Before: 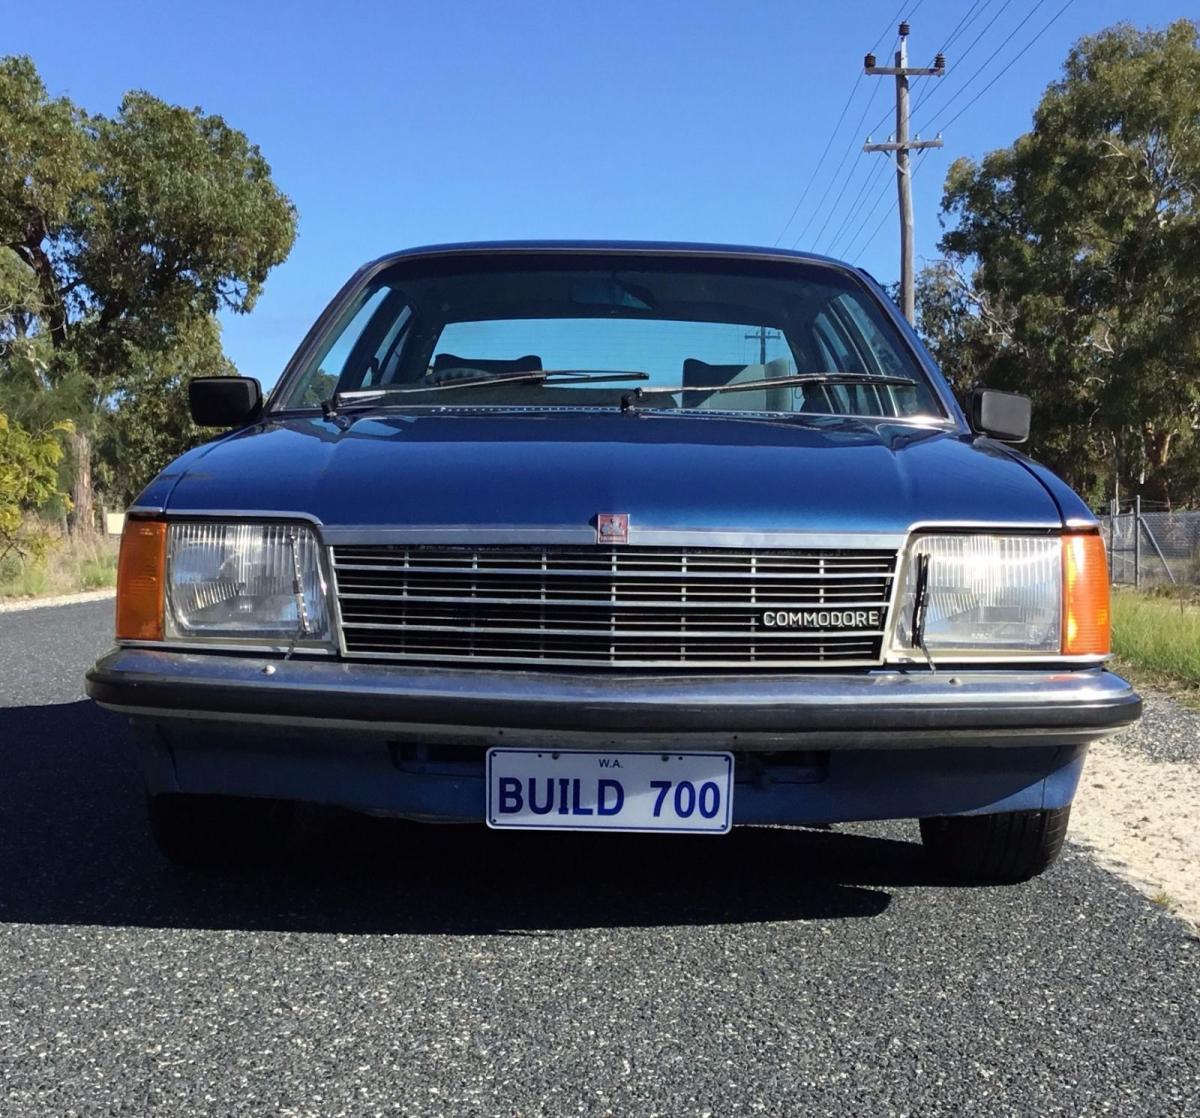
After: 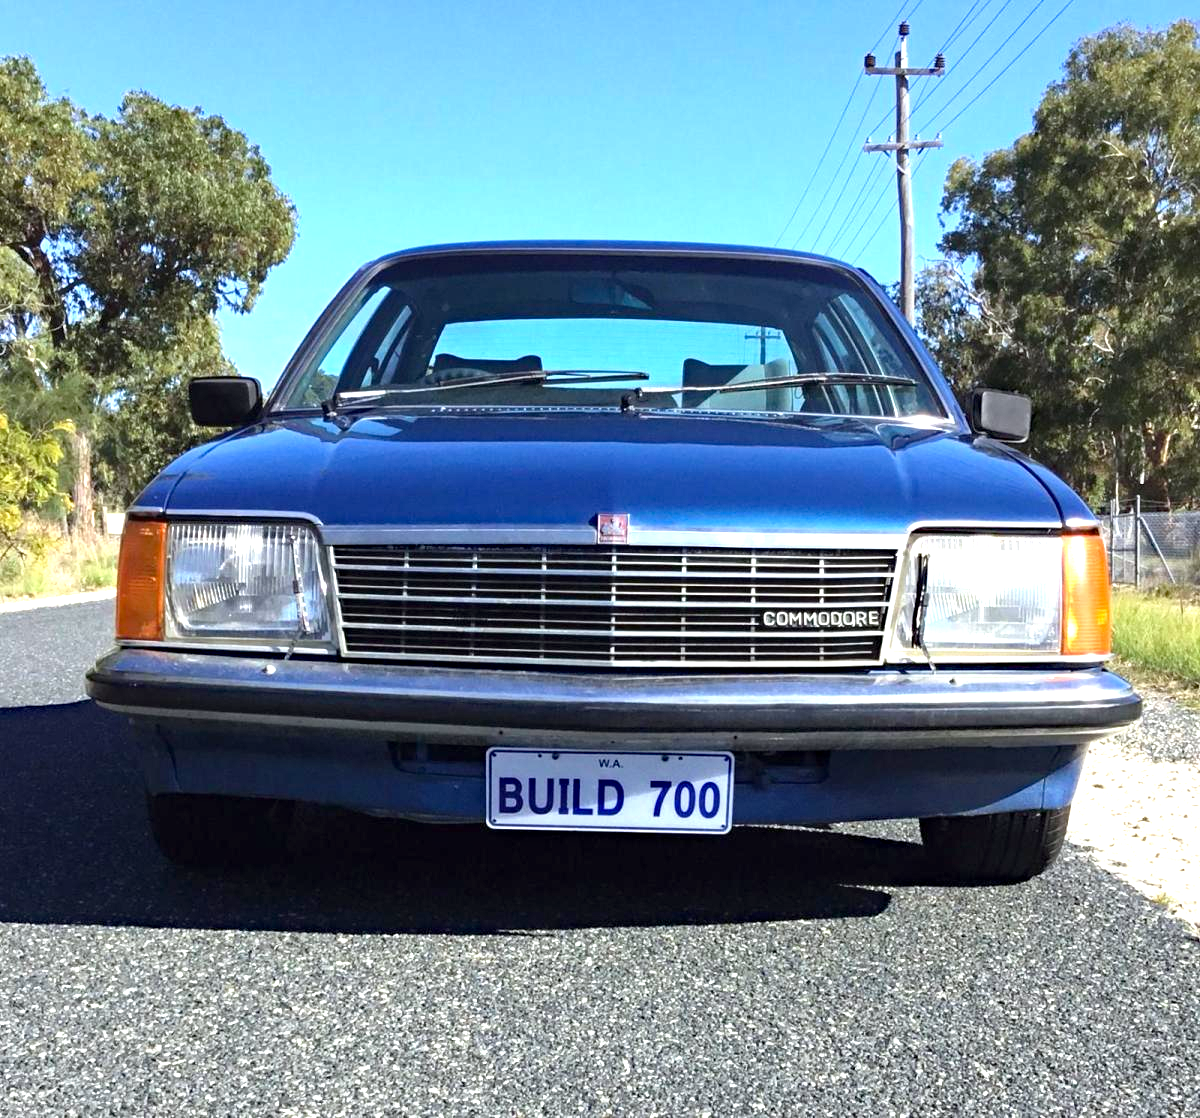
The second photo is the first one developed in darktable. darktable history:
white balance: red 0.986, blue 1.01
exposure: exposure 1.16 EV, compensate exposure bias true, compensate highlight preservation false
haze removal: compatibility mode true, adaptive false
